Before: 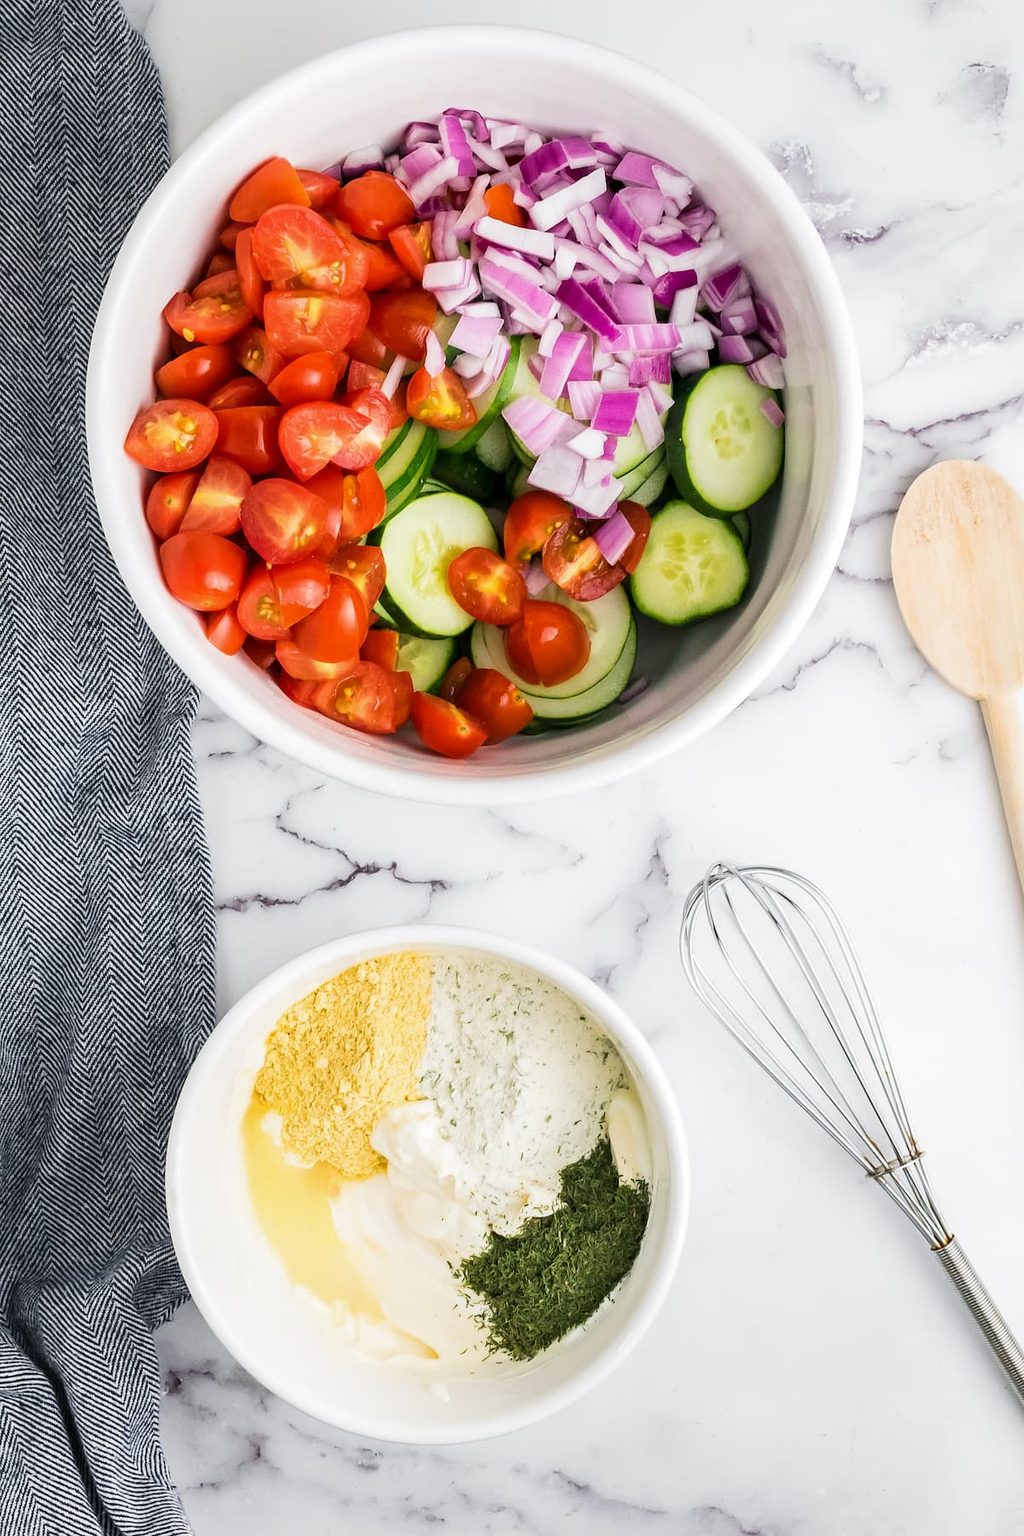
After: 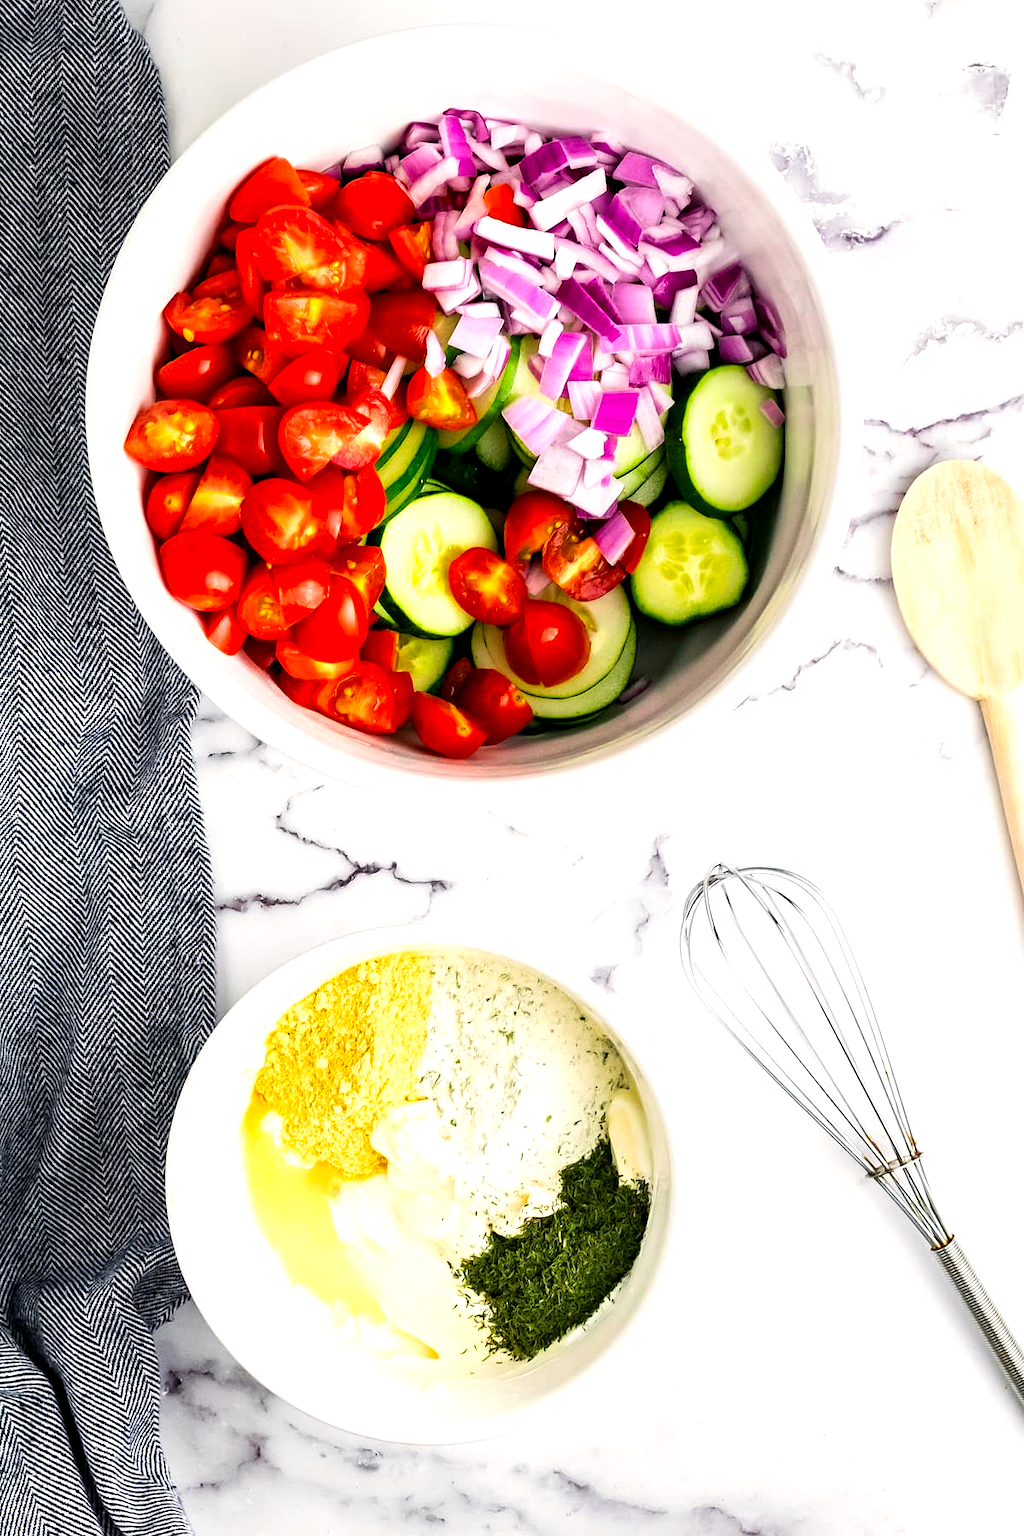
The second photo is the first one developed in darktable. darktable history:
color correction: highlights a* 0.816, highlights b* 2.78, saturation 1.1
color balance: lift [0.991, 1, 1, 1], gamma [0.996, 1, 1, 1], input saturation 98.52%, contrast 20.34%, output saturation 103.72%
